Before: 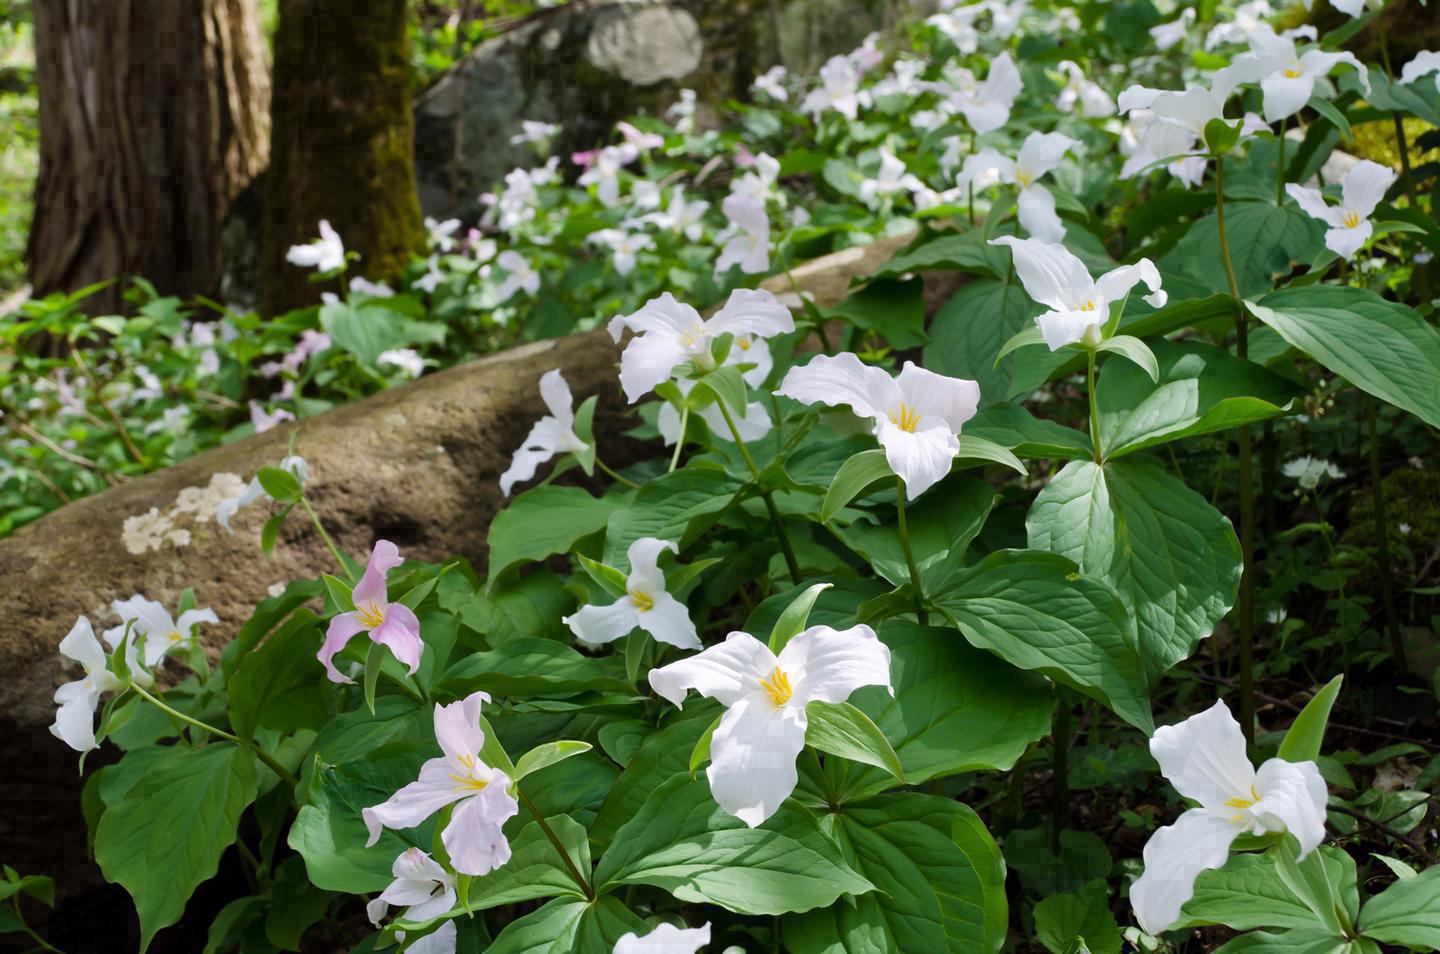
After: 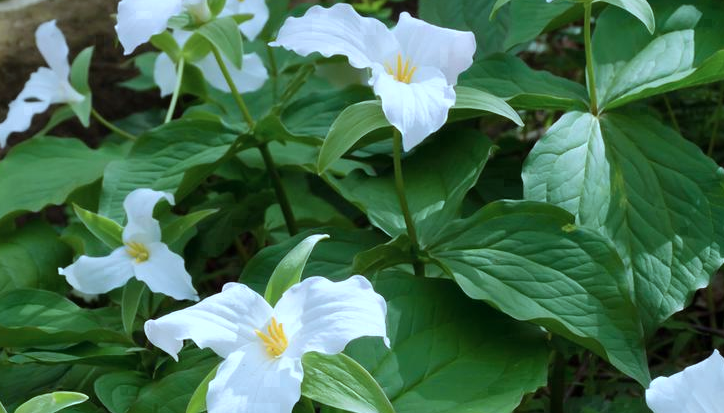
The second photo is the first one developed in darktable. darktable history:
color correction: highlights a* -9.35, highlights b* -23.15
crop: left 35.03%, top 36.625%, right 14.663%, bottom 20.057%
color calibration: x 0.334, y 0.349, temperature 5426 K
